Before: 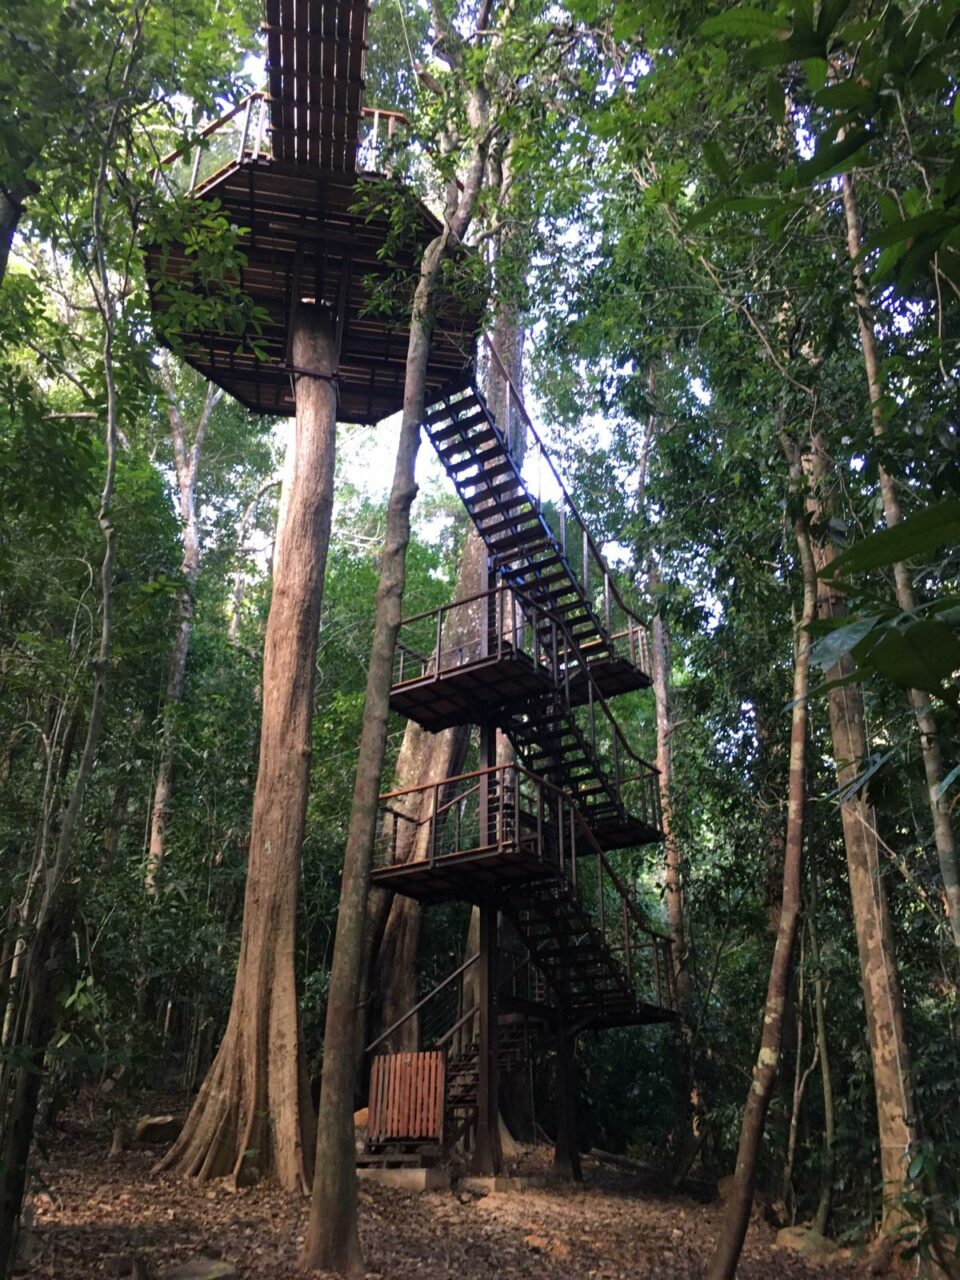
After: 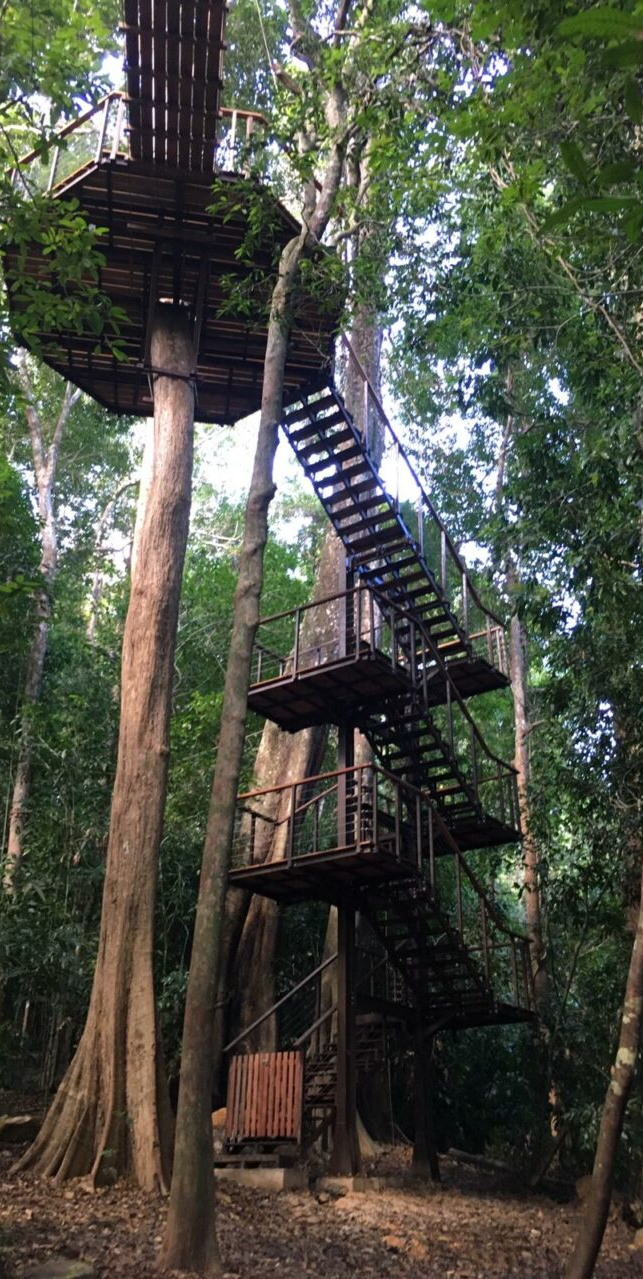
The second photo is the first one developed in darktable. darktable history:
crop and rotate: left 14.865%, right 18.141%
